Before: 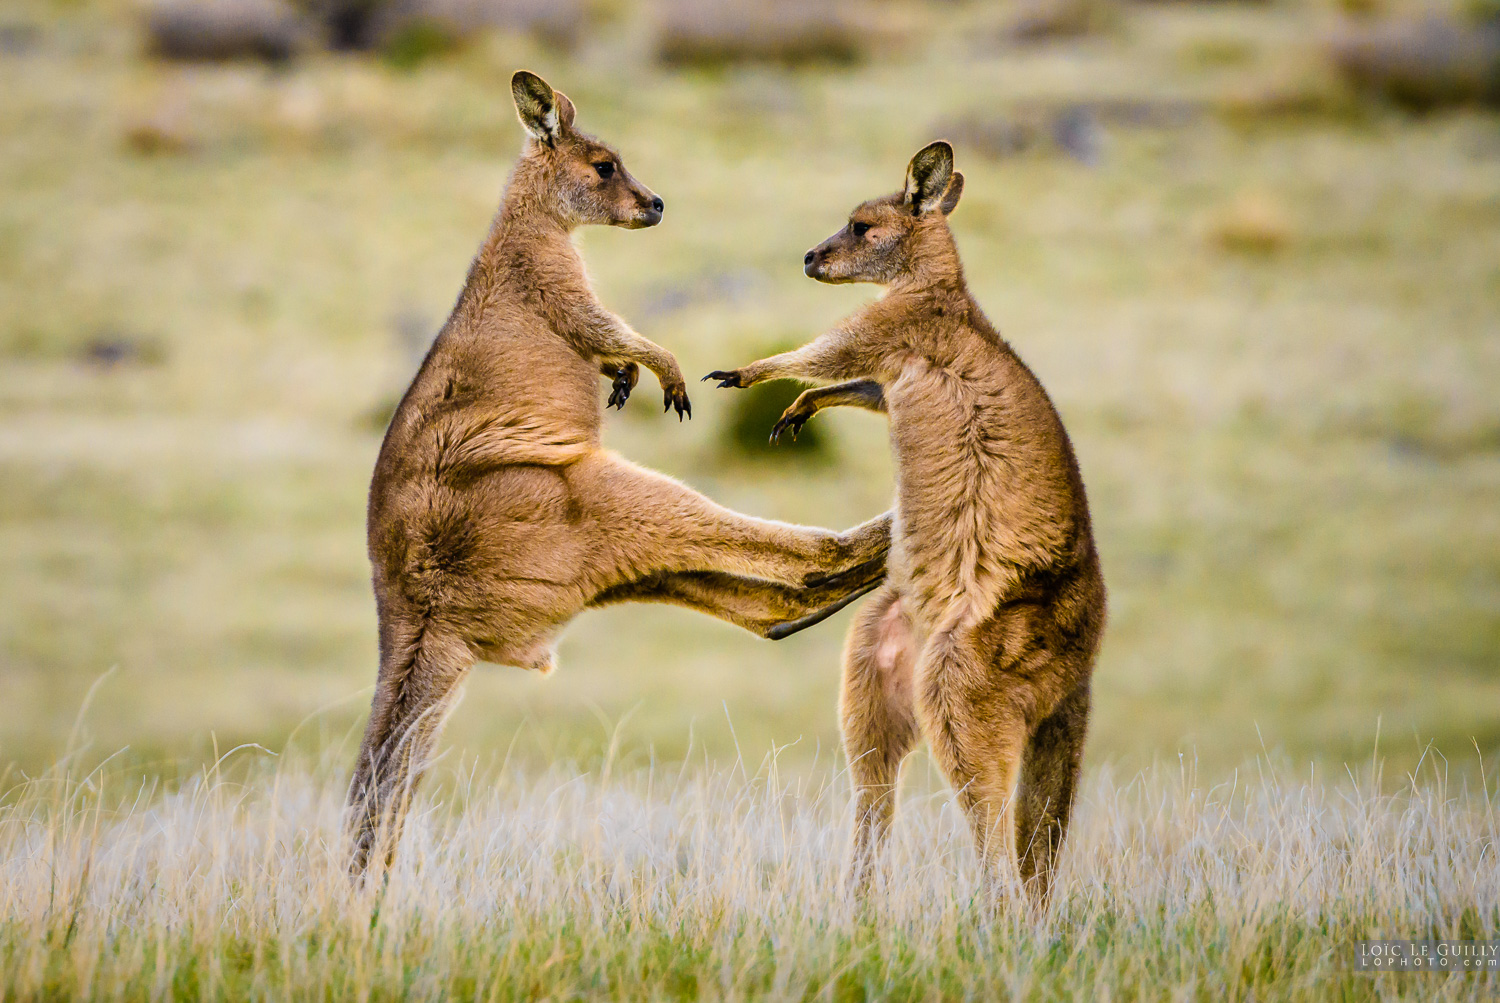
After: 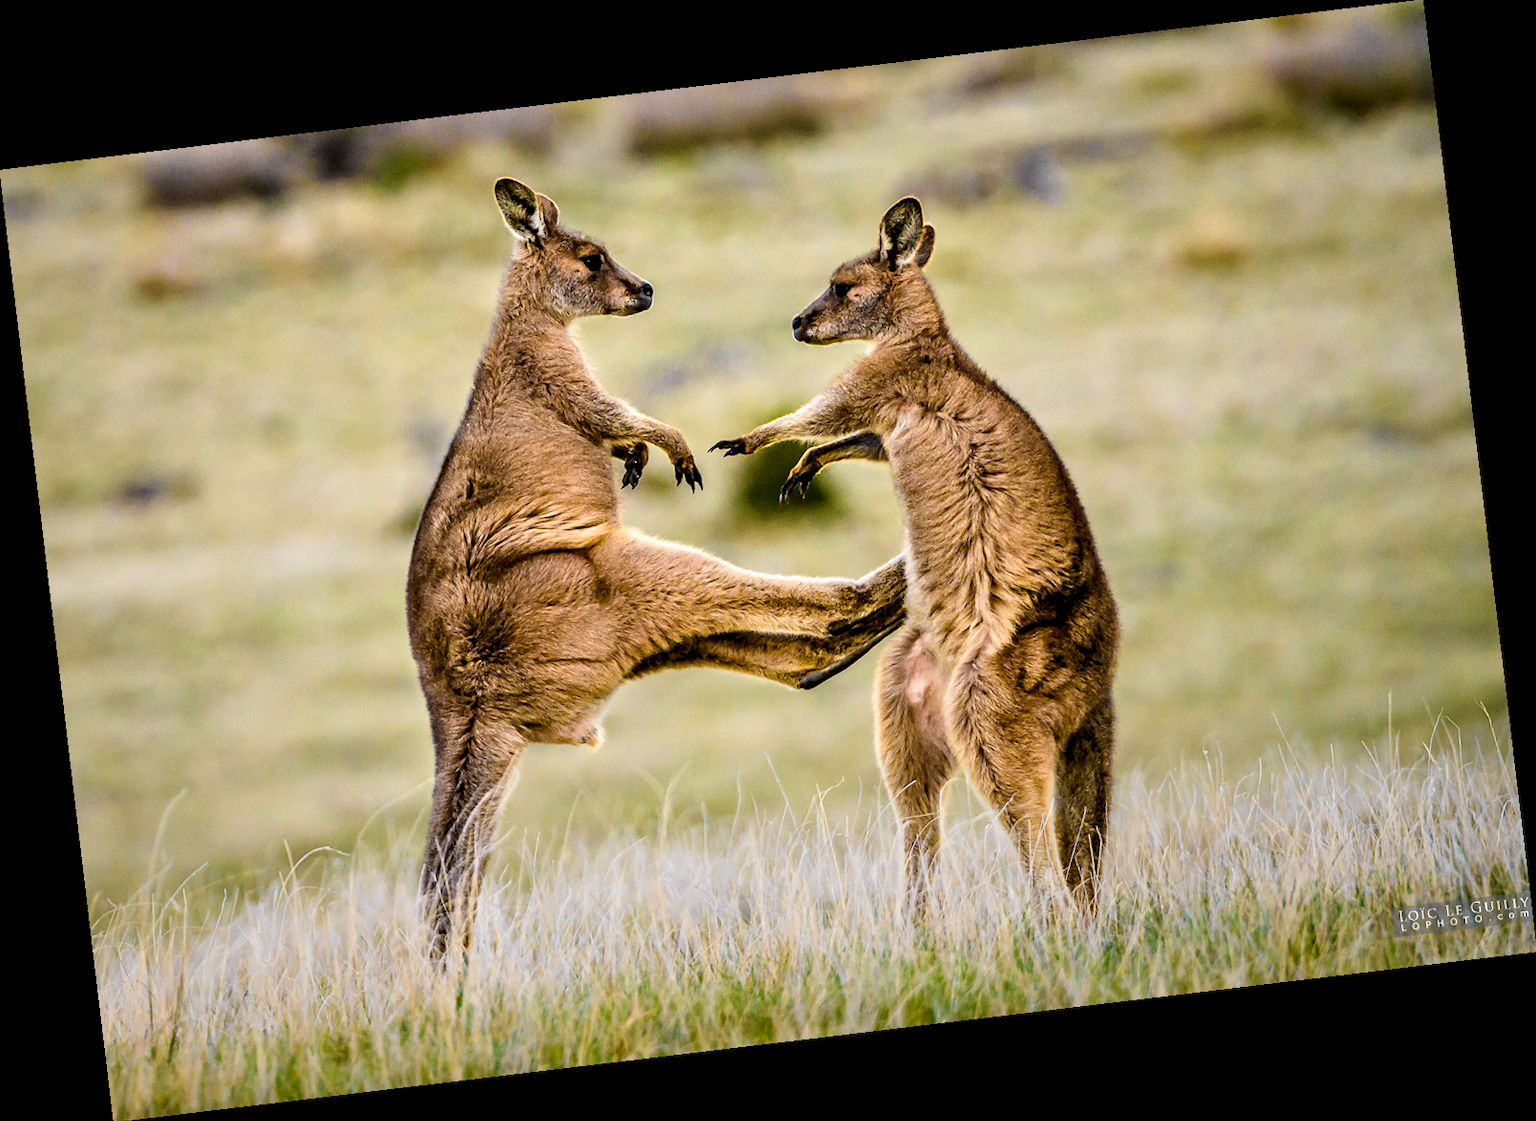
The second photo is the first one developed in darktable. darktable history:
contrast equalizer: y [[0.51, 0.537, 0.559, 0.574, 0.599, 0.618], [0.5 ×6], [0.5 ×6], [0 ×6], [0 ×6]]
tone equalizer: on, module defaults
rotate and perspective: rotation -6.83°, automatic cropping off
